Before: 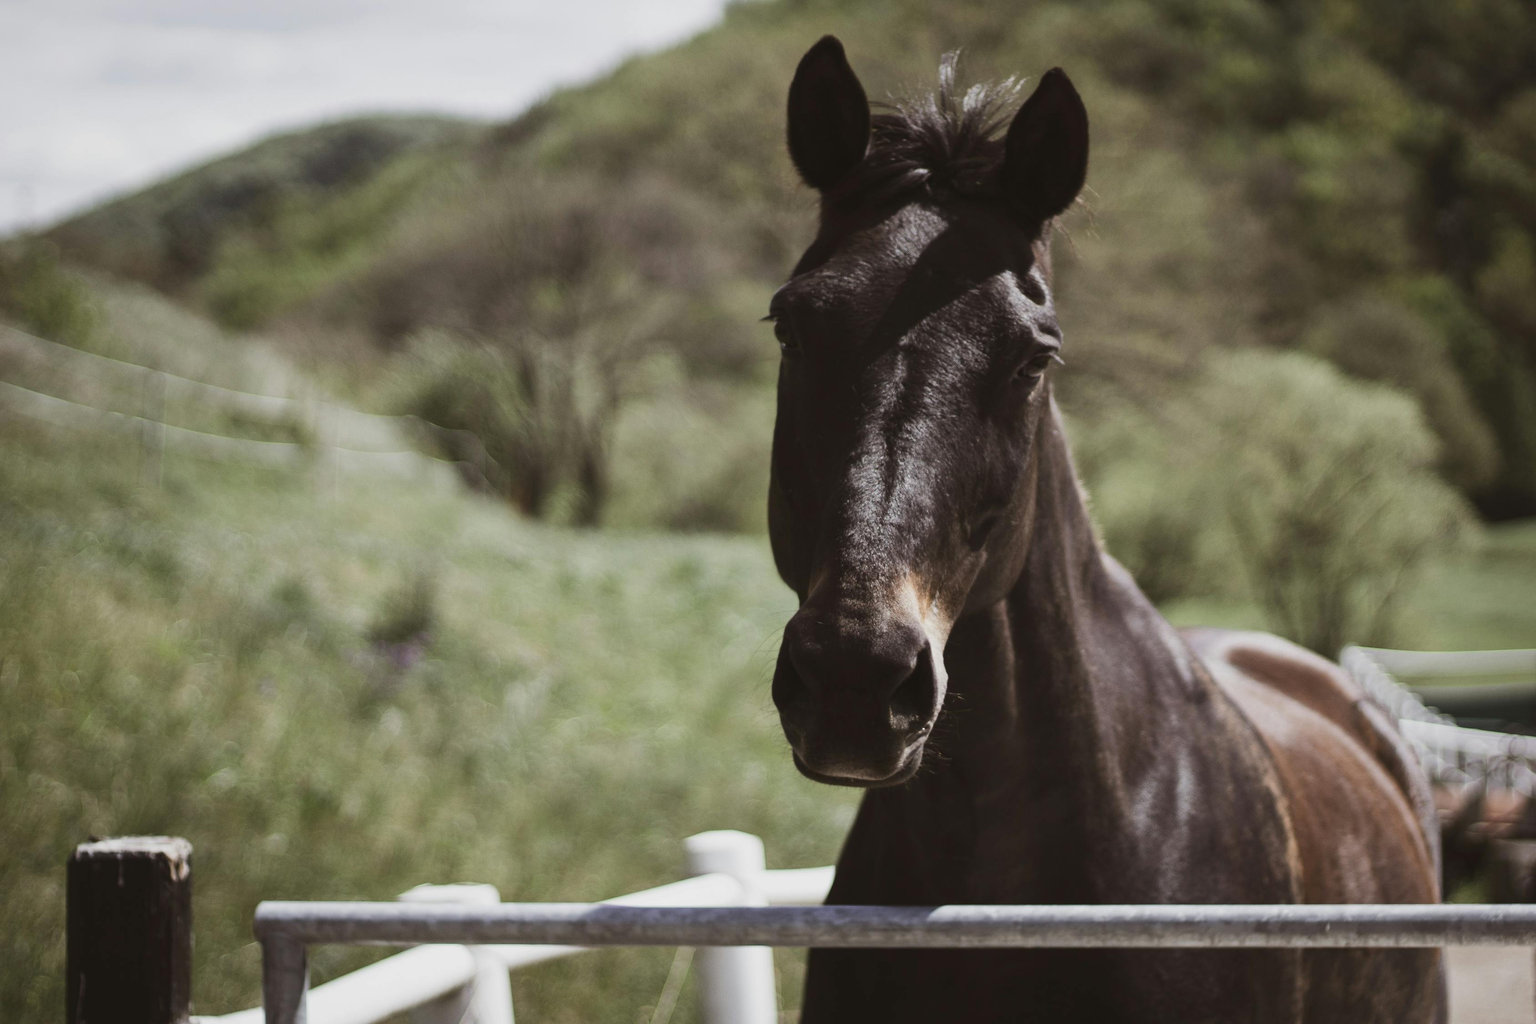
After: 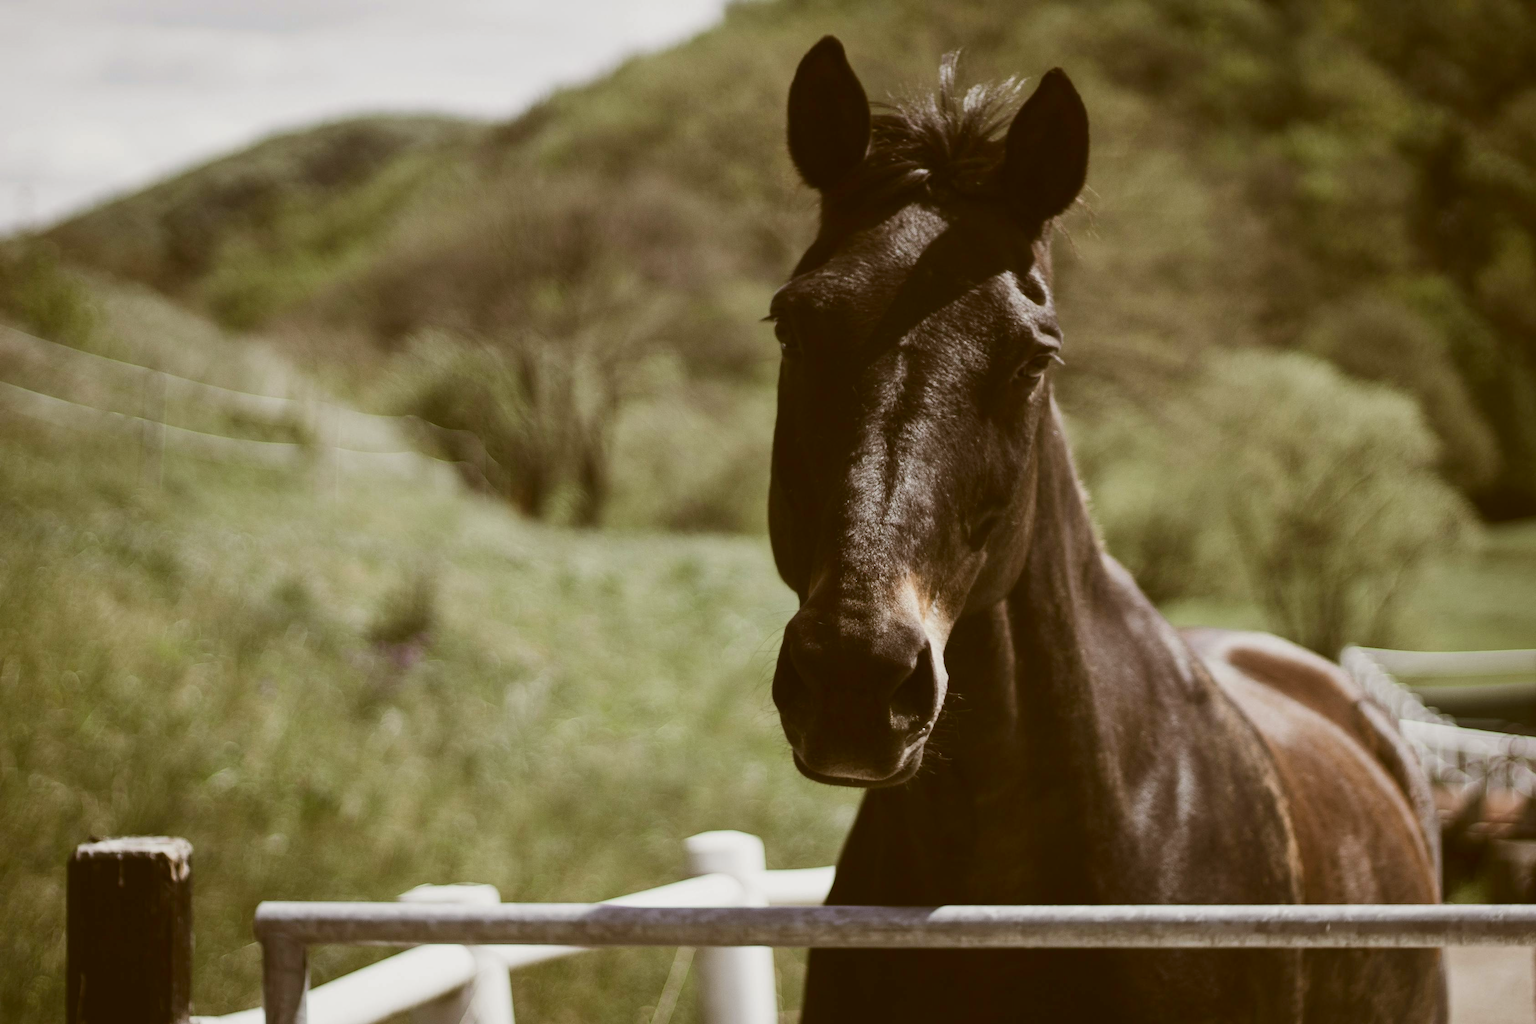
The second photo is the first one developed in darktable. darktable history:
color correction: highlights a* -0.468, highlights b* 0.181, shadows a* 4.8, shadows b* 20.16
